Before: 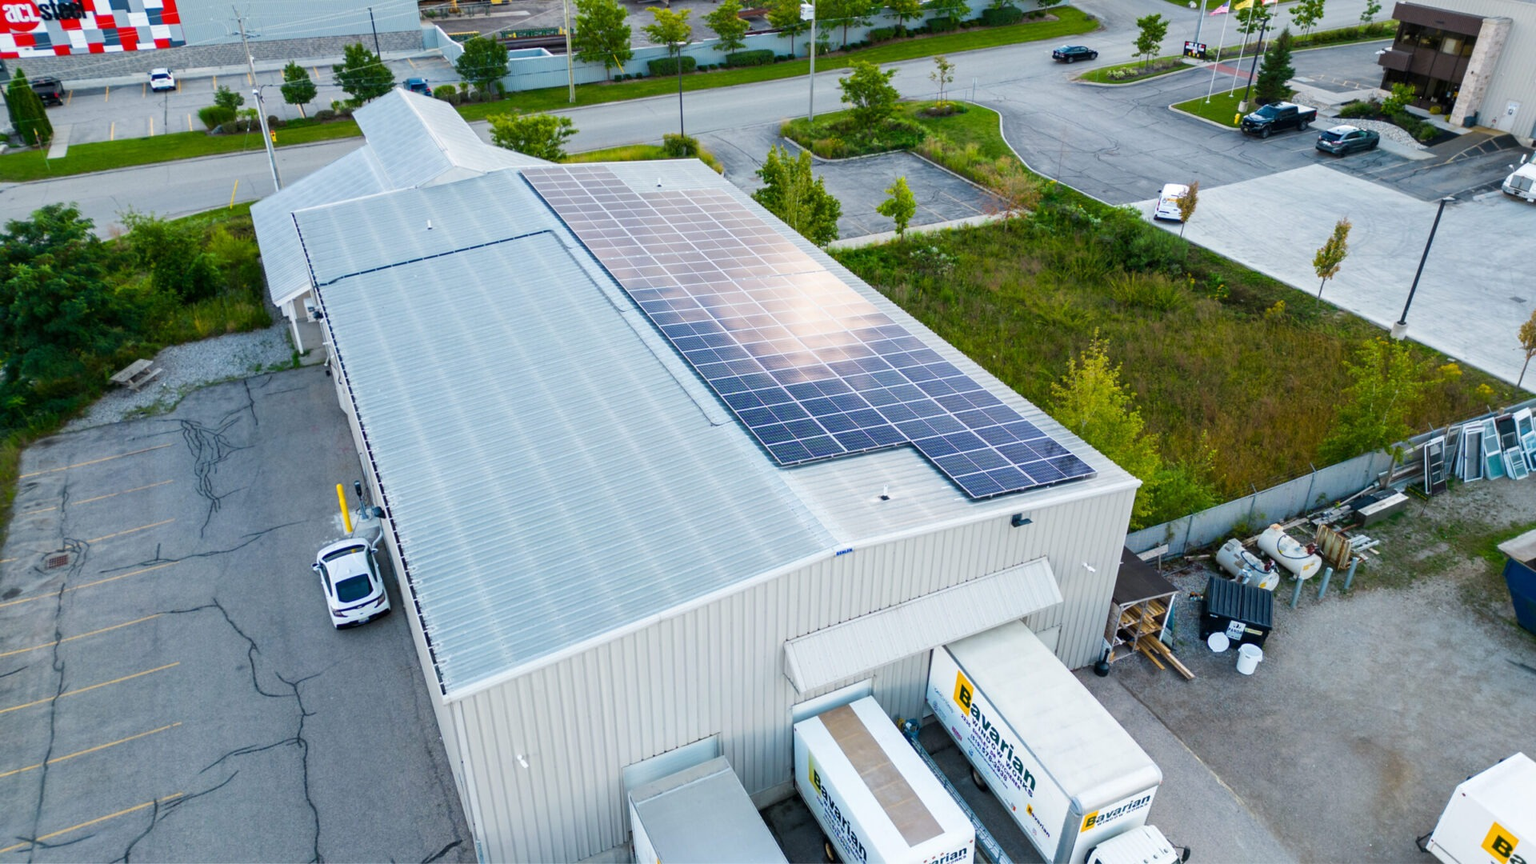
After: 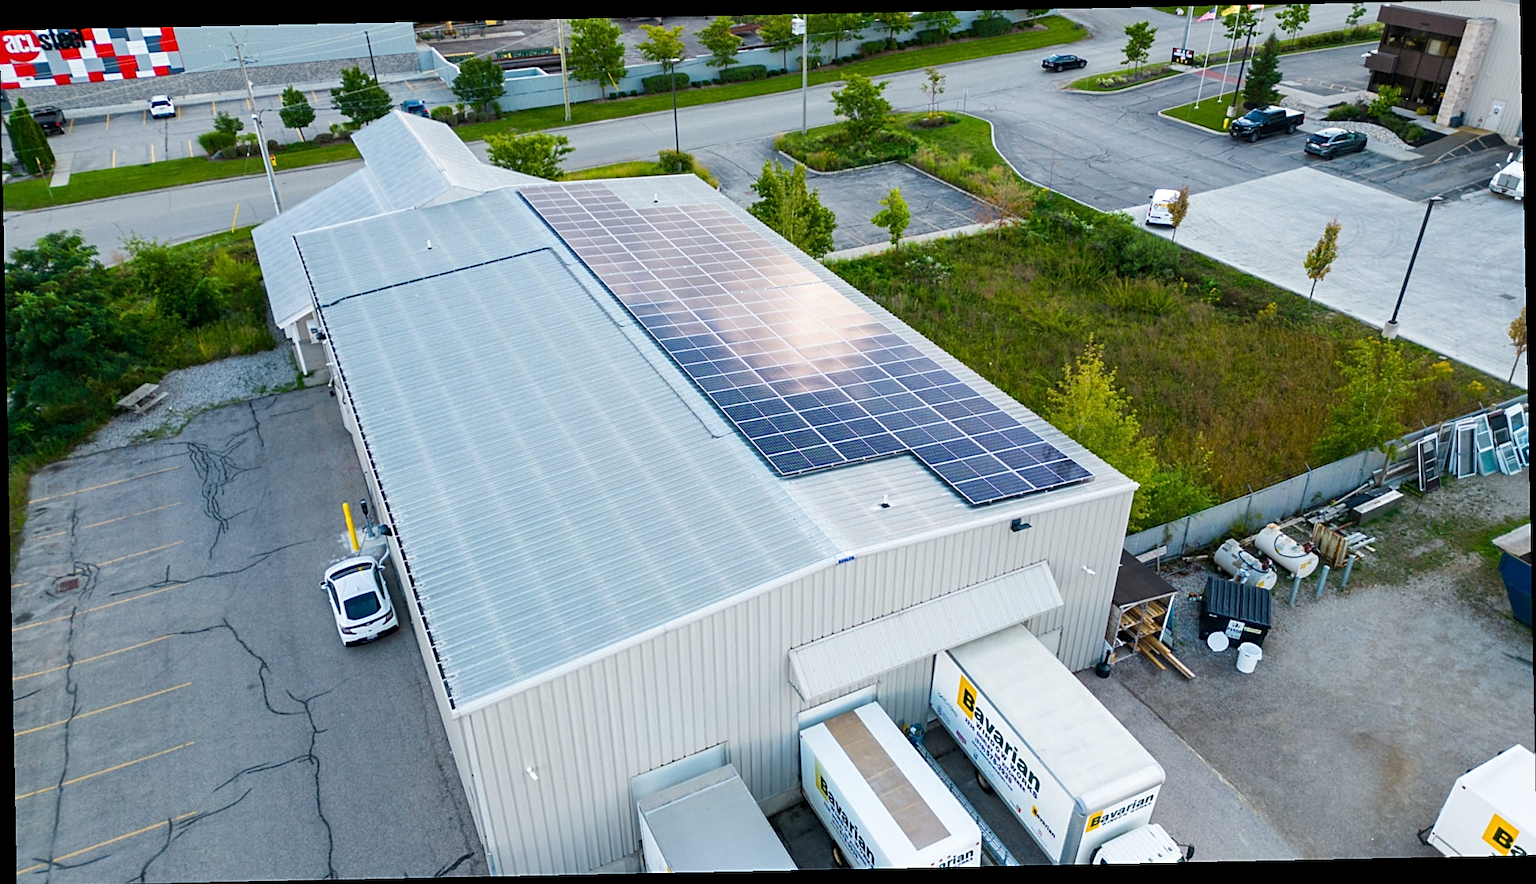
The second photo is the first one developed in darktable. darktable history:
rotate and perspective: rotation -1.17°, automatic cropping off
sharpen: on, module defaults
